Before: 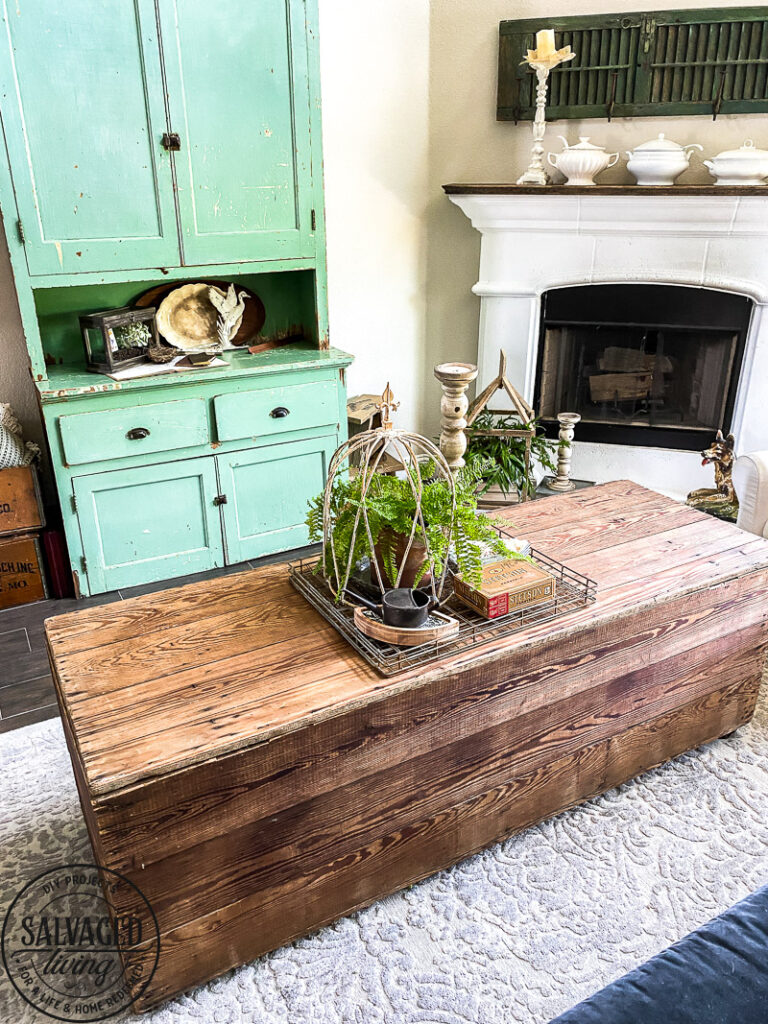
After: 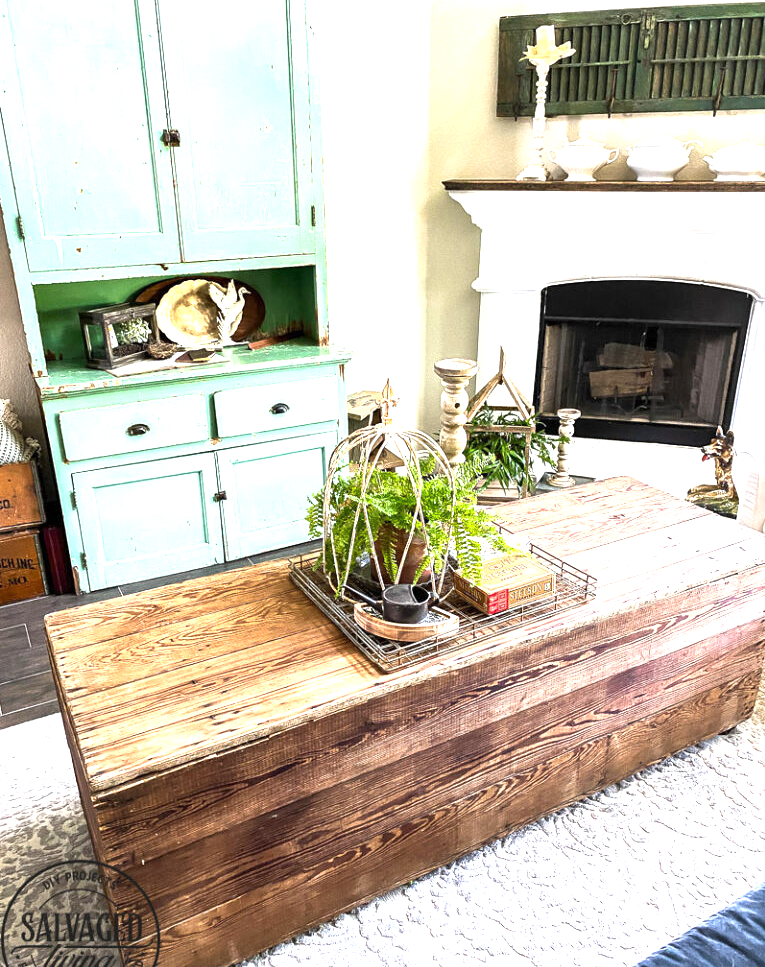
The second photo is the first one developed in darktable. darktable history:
crop: top 0.448%, right 0.264%, bottom 5.045%
exposure: exposure 0.95 EV, compensate highlight preservation false
